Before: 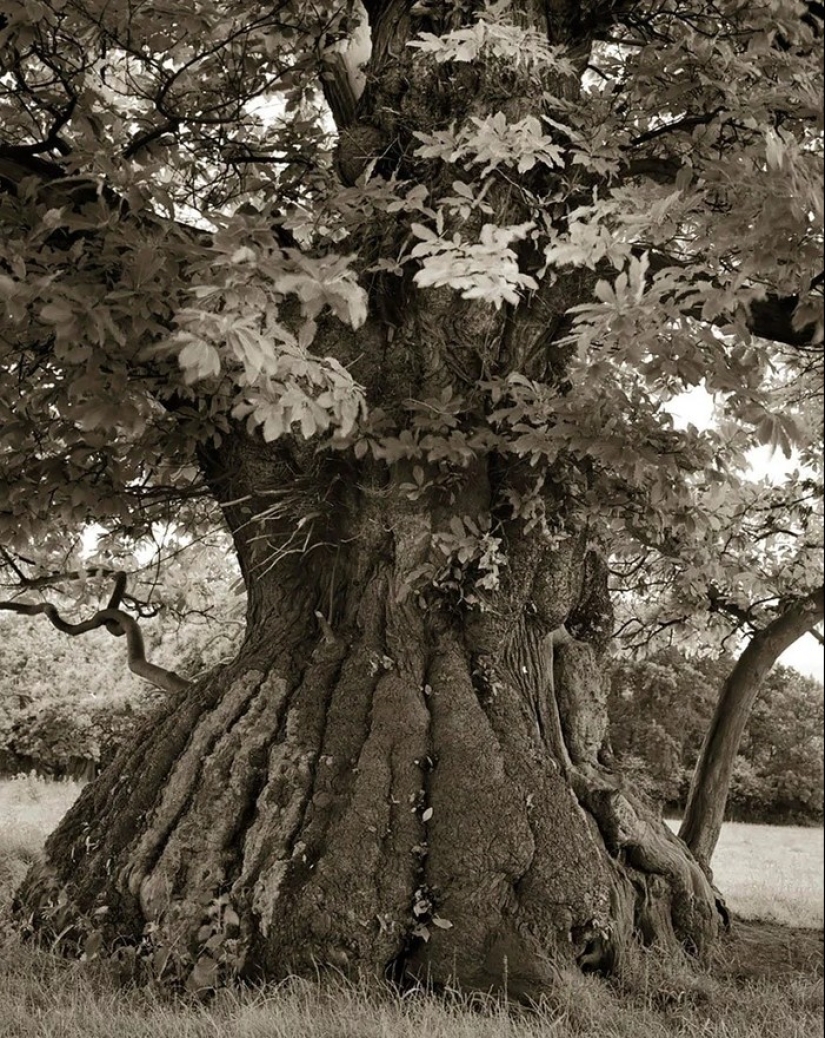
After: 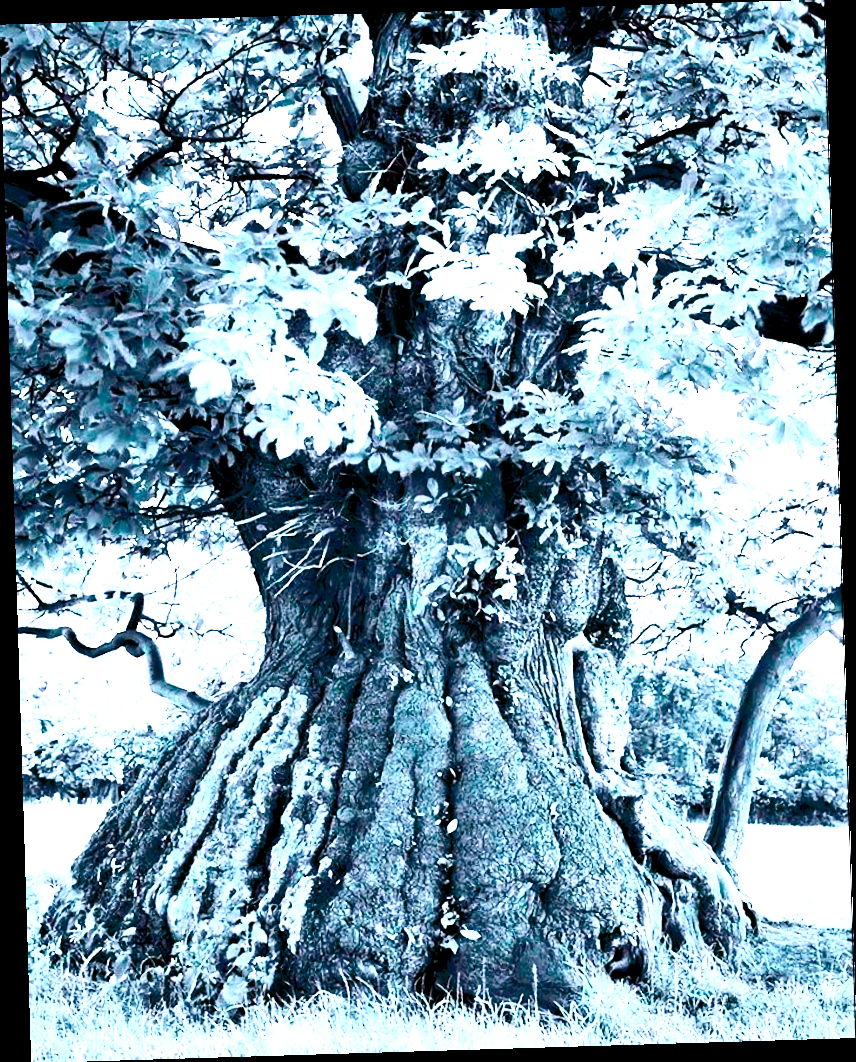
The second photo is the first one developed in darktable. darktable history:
contrast brightness saturation: contrast 0.4, brightness 0.05, saturation 0.25
color zones: curves: ch0 [(0, 0.299) (0.25, 0.383) (0.456, 0.352) (0.736, 0.571)]; ch1 [(0, 0.63) (0.151, 0.568) (0.254, 0.416) (0.47, 0.558) (0.732, 0.37) (0.909, 0.492)]; ch2 [(0.004, 0.604) (0.158, 0.443) (0.257, 0.403) (0.761, 0.468)]
exposure: black level correction 0.005, exposure 2.084 EV, compensate highlight preservation false
rotate and perspective: rotation -1.75°, automatic cropping off
color balance rgb: hue shift 180°, global vibrance 50%, contrast 0.32%
